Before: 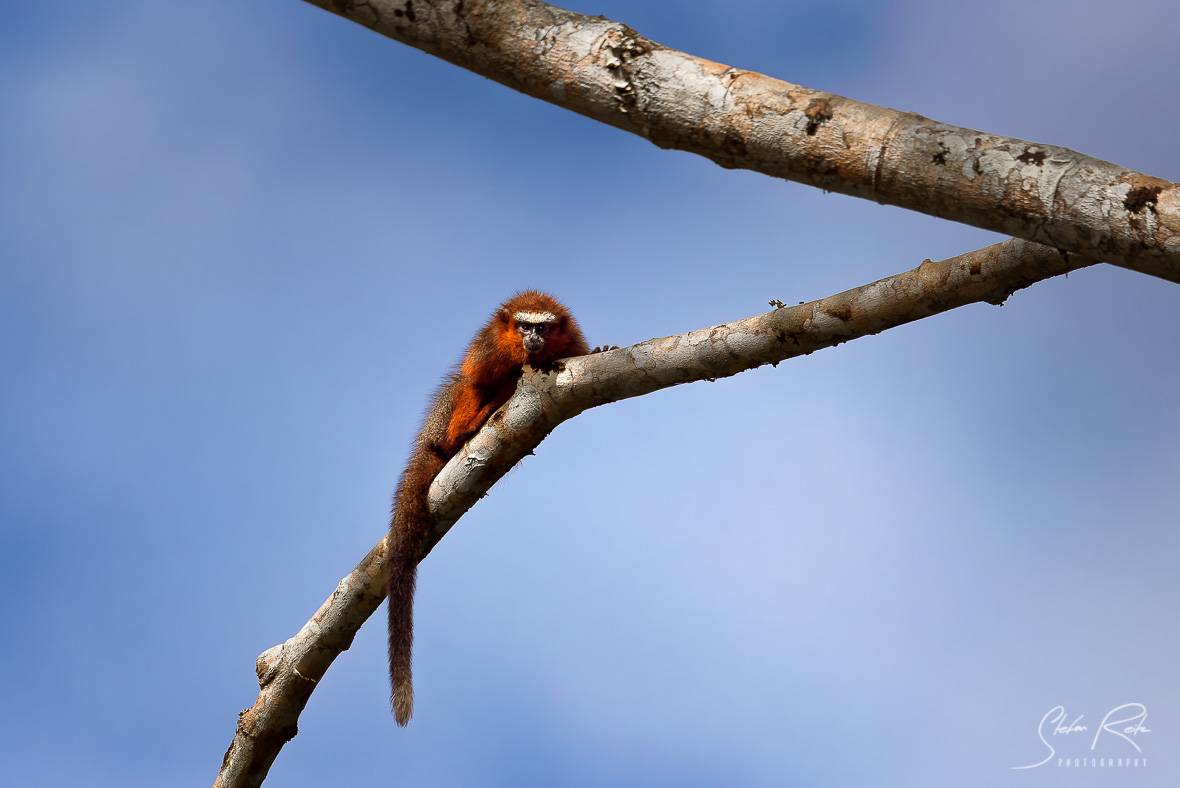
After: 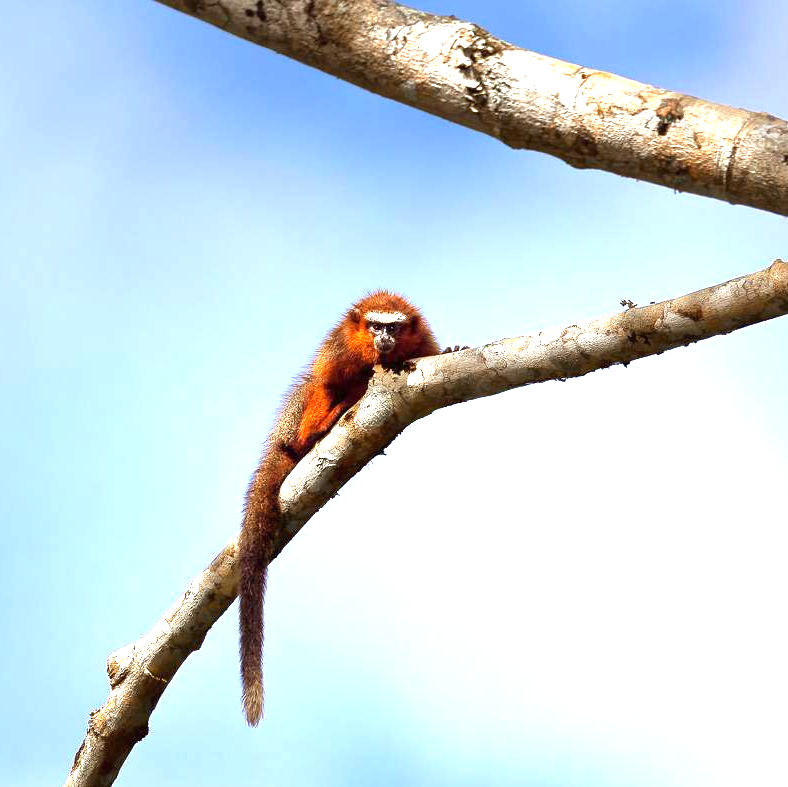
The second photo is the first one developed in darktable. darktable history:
exposure: black level correction 0, exposure 1.499 EV, compensate highlight preservation false
crop and rotate: left 12.672%, right 20.489%
